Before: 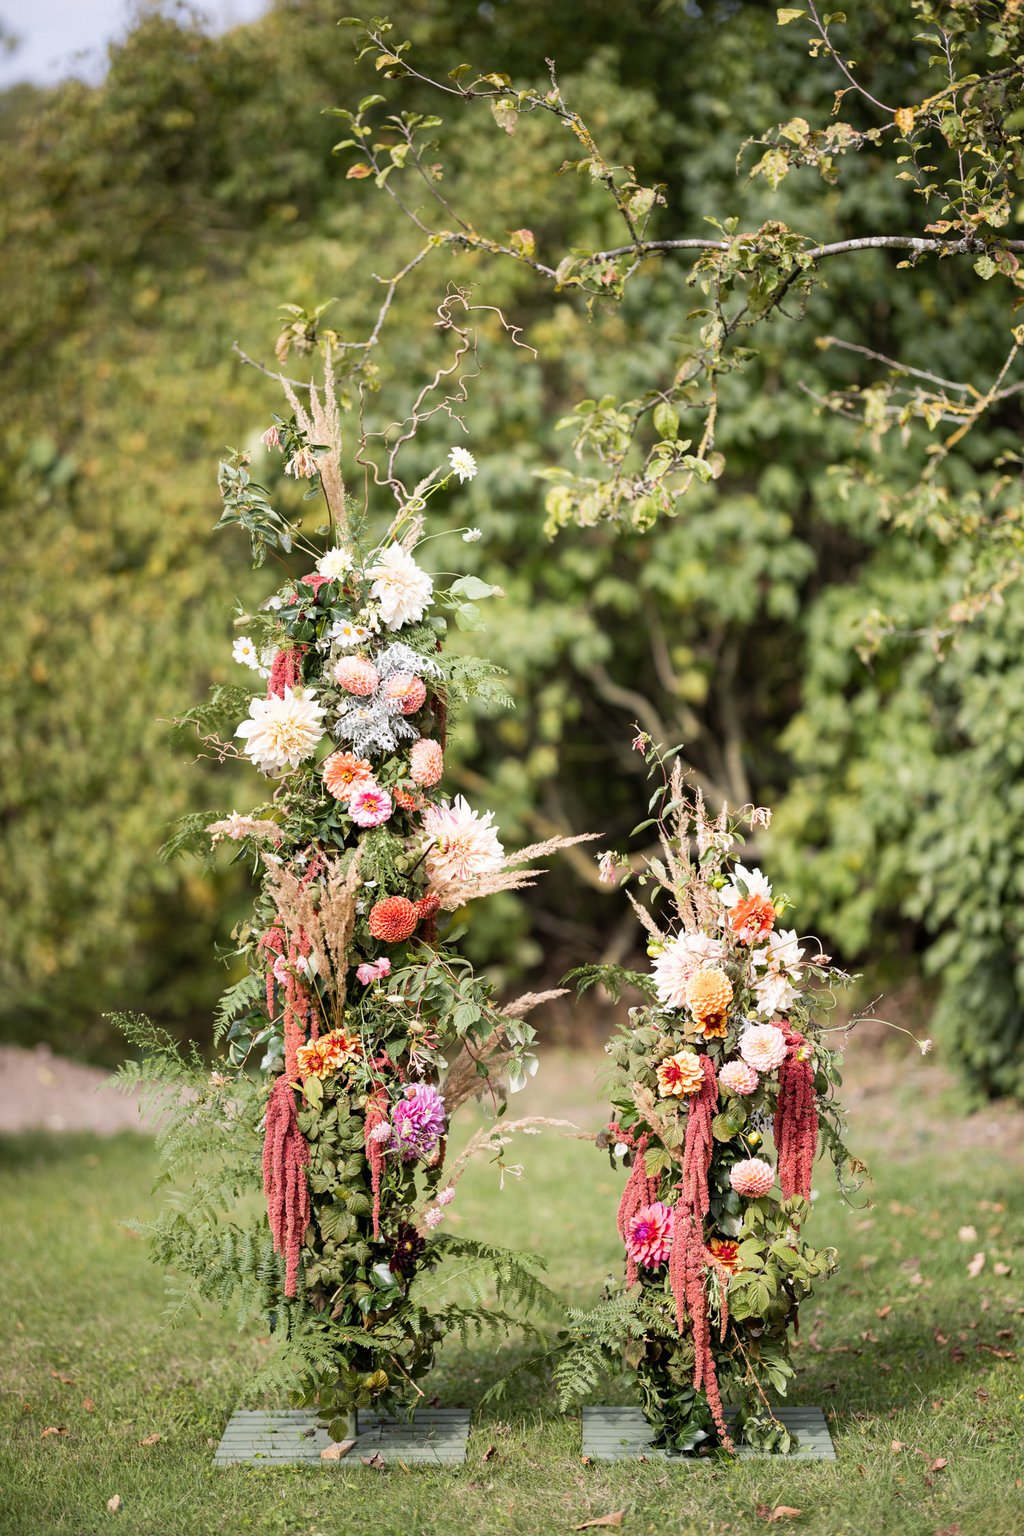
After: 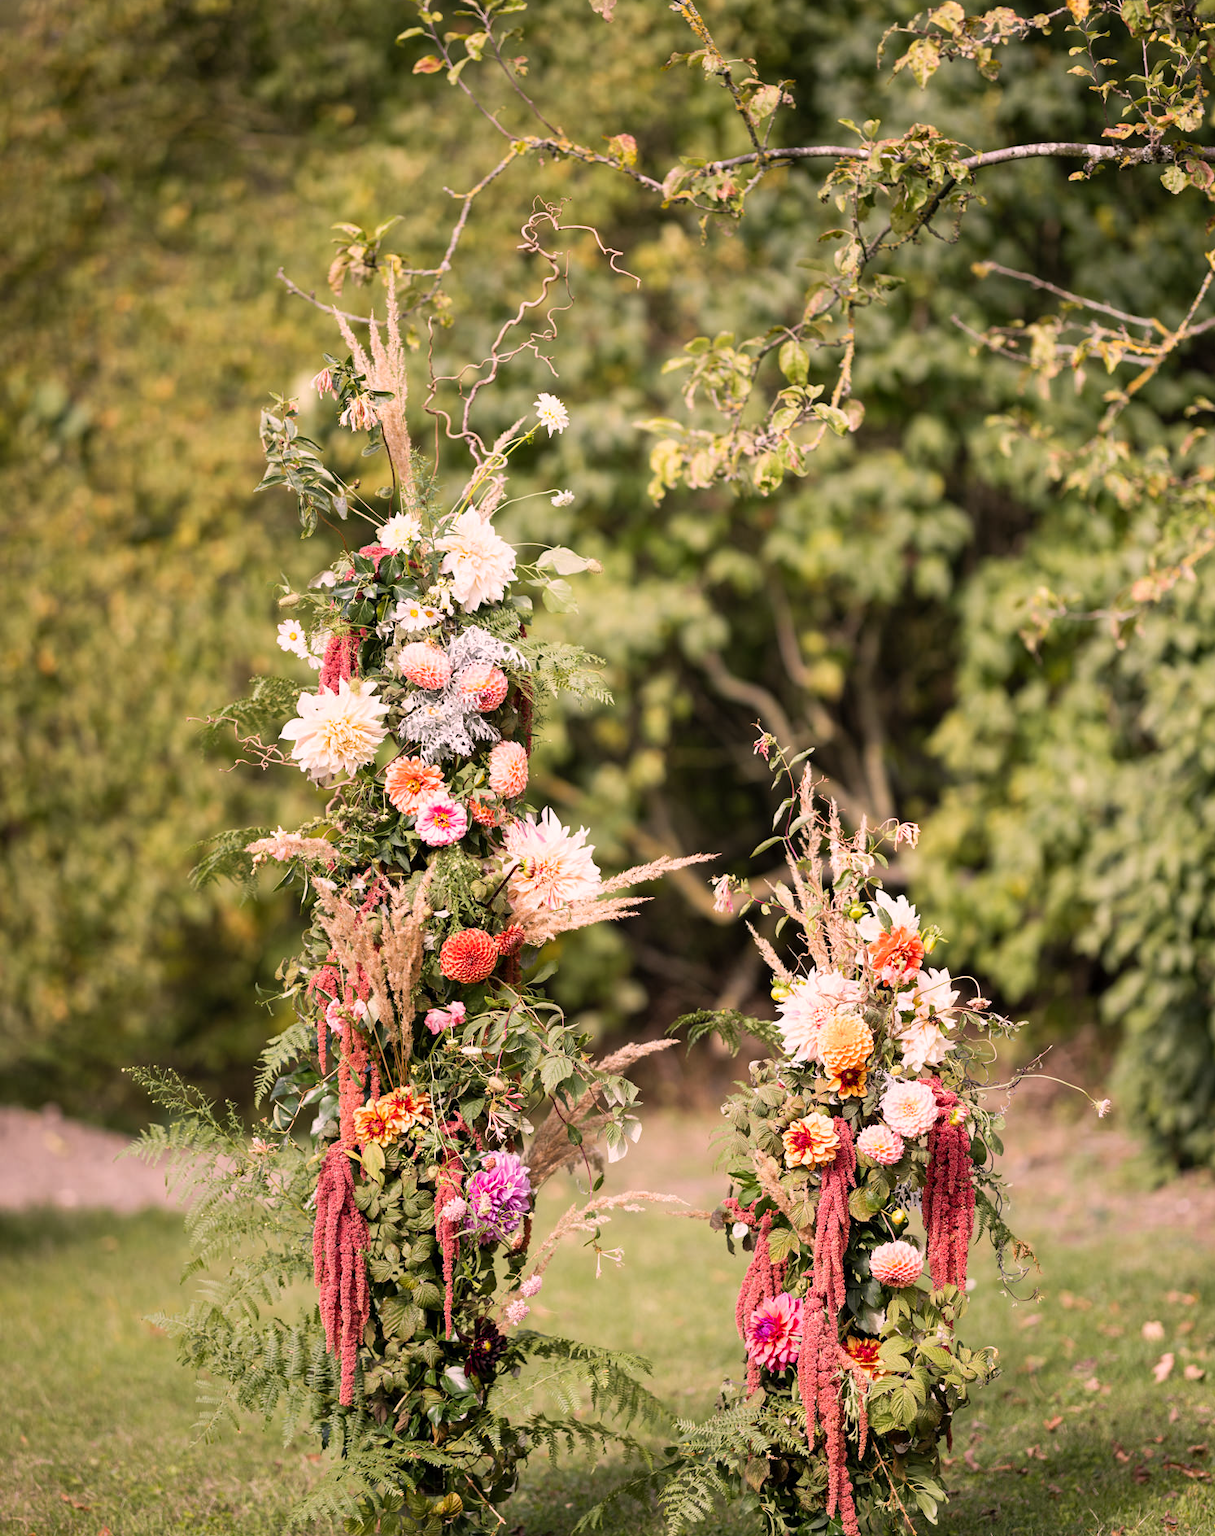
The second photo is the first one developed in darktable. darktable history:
crop: top 7.625%, bottom 8.027%
color correction: highlights a* 12.23, highlights b* 5.41
